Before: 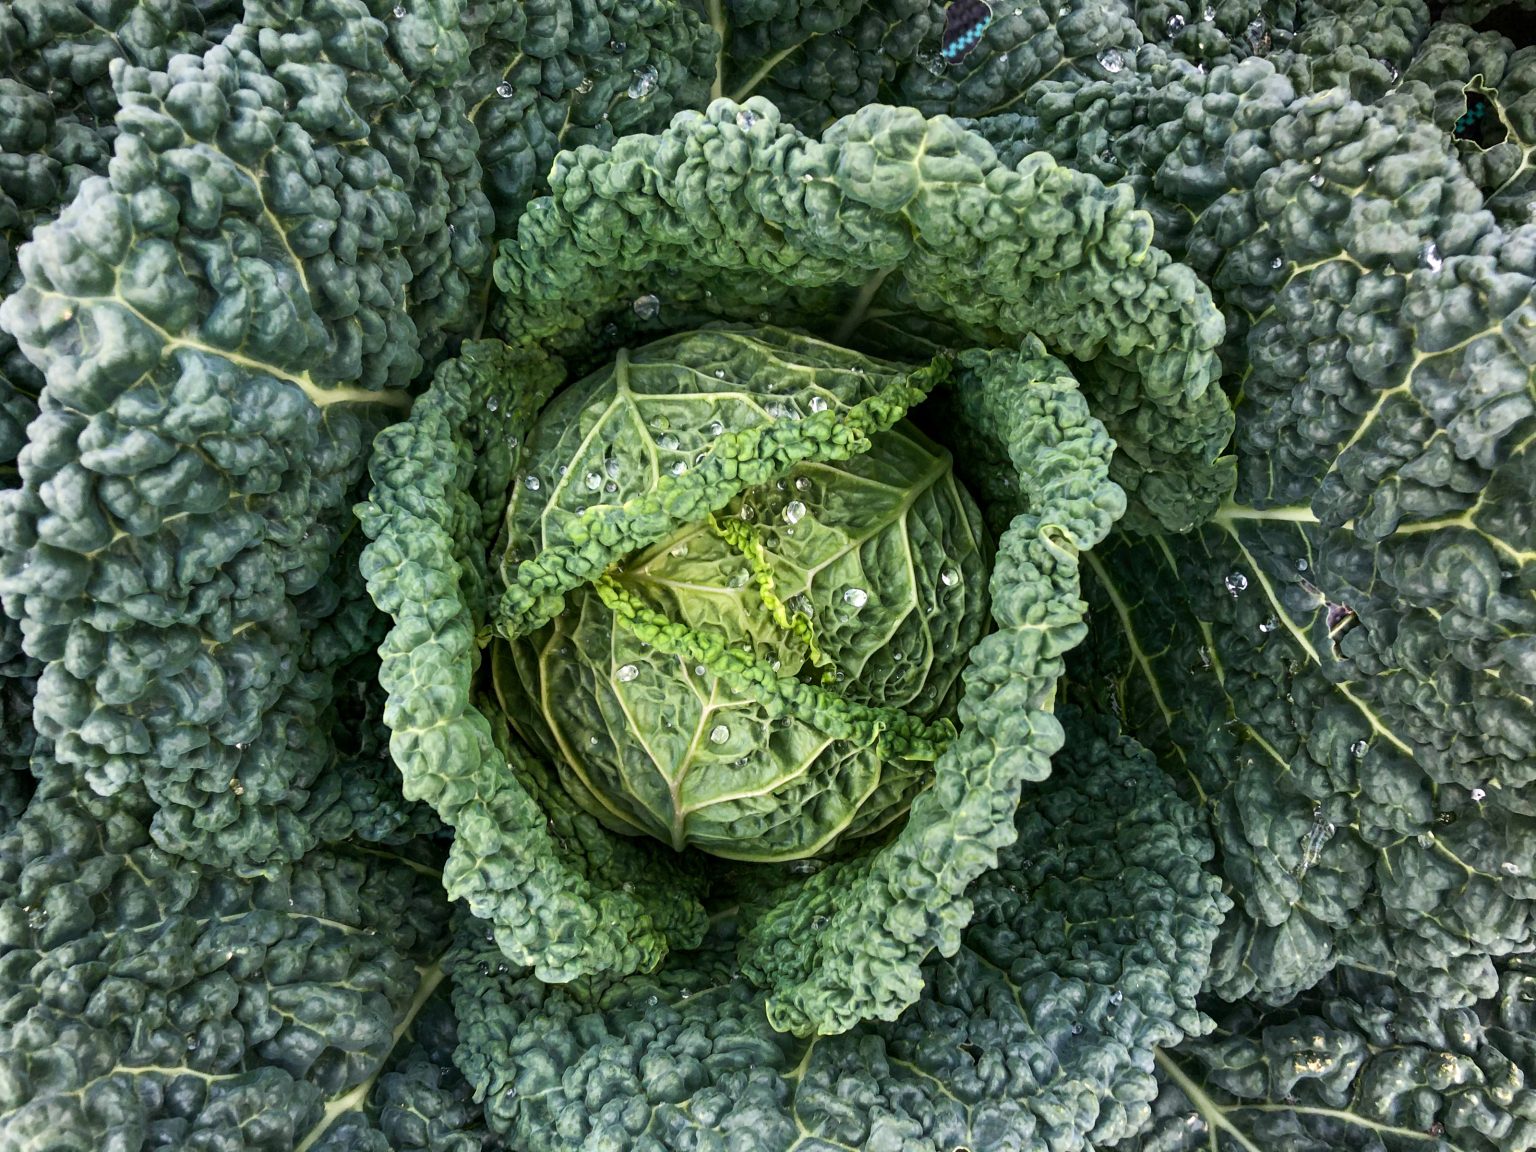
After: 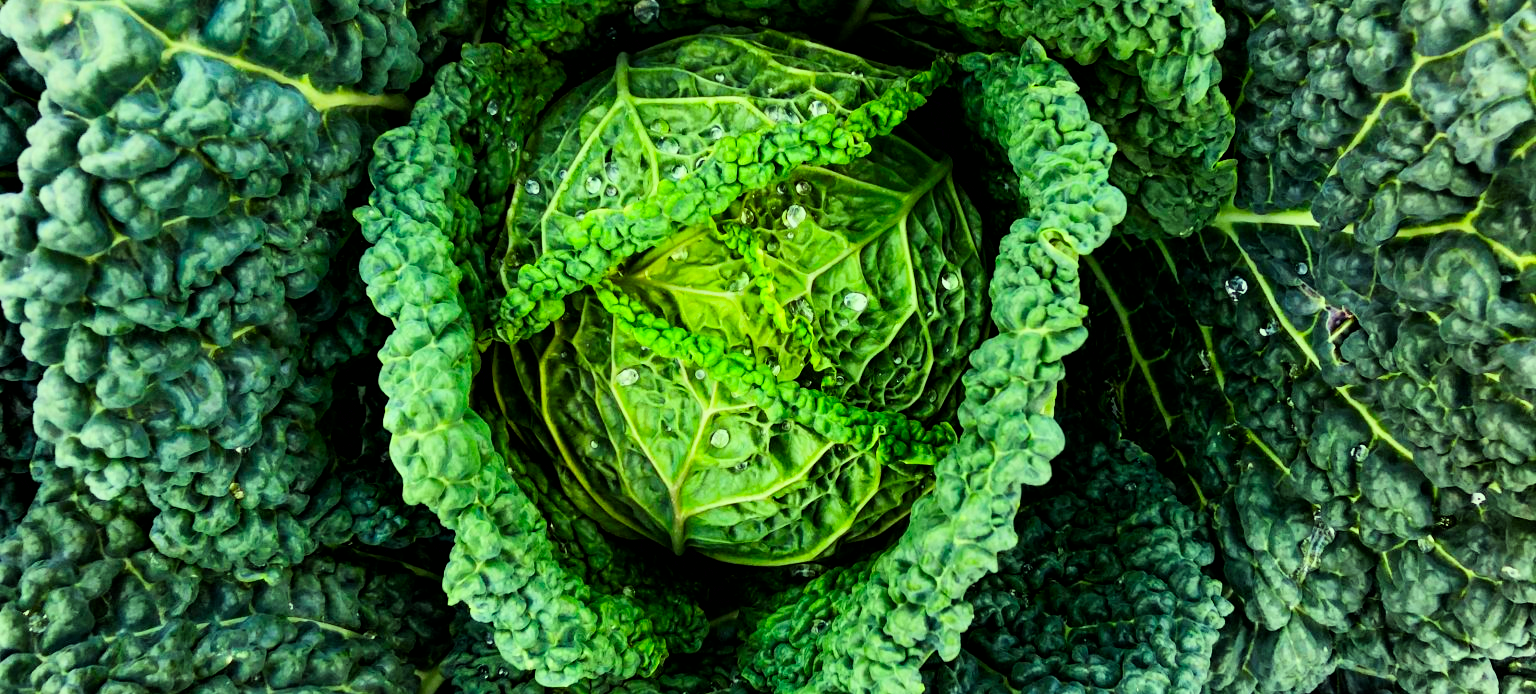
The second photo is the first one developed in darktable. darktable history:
crop and rotate: top 25.698%, bottom 14%
color correction: highlights a* -10.93, highlights b* 9.9, saturation 1.72
exposure: black level correction 0.001, exposure 0.194 EV, compensate exposure bias true, compensate highlight preservation false
filmic rgb: black relative exposure -16 EV, white relative exposure 6.24 EV, hardness 5.03, contrast 1.354
